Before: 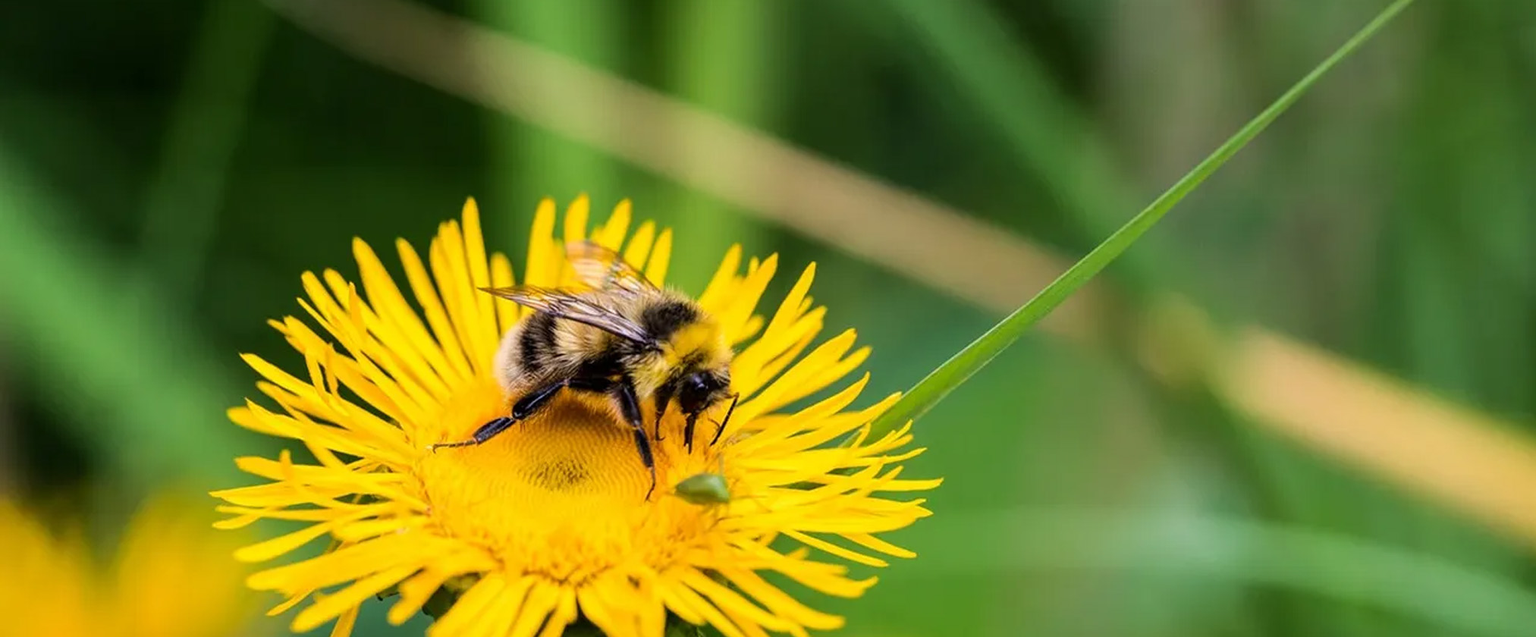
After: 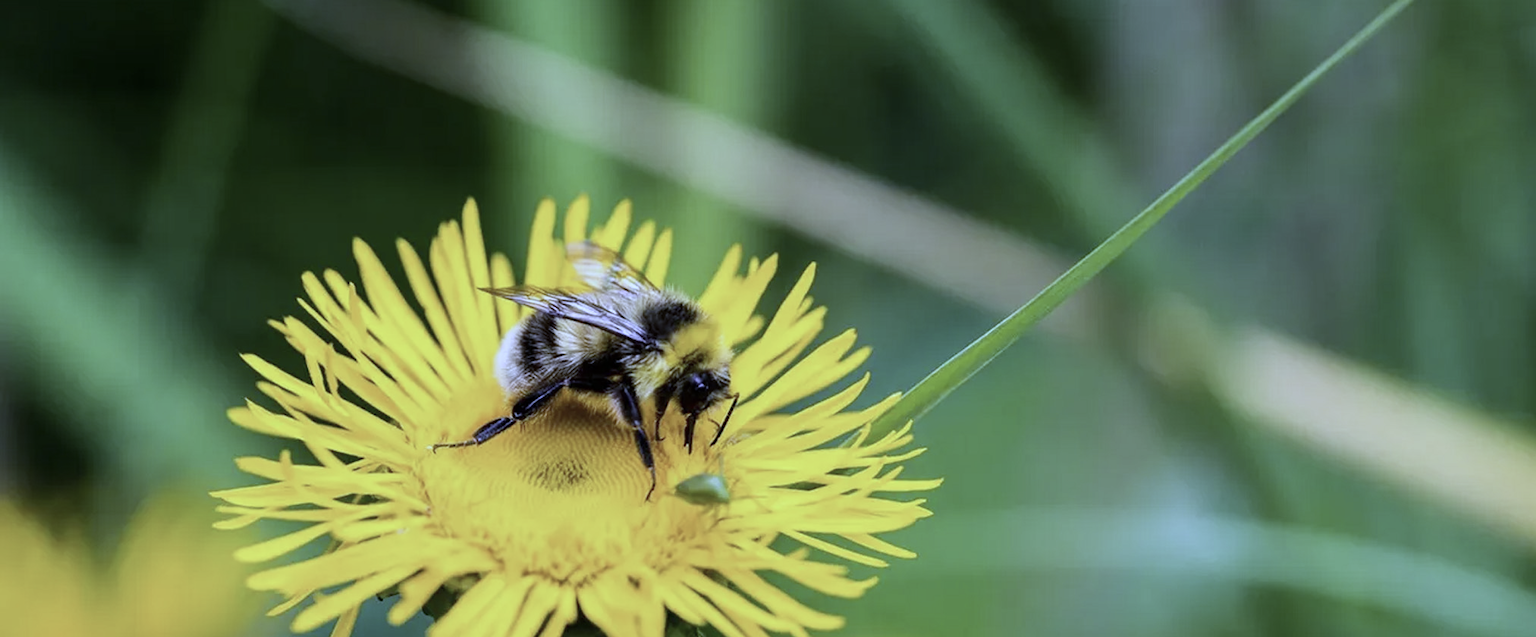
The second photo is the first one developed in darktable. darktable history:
contrast brightness saturation: contrast 0.1, saturation -0.36
white balance: red 0.766, blue 1.537
